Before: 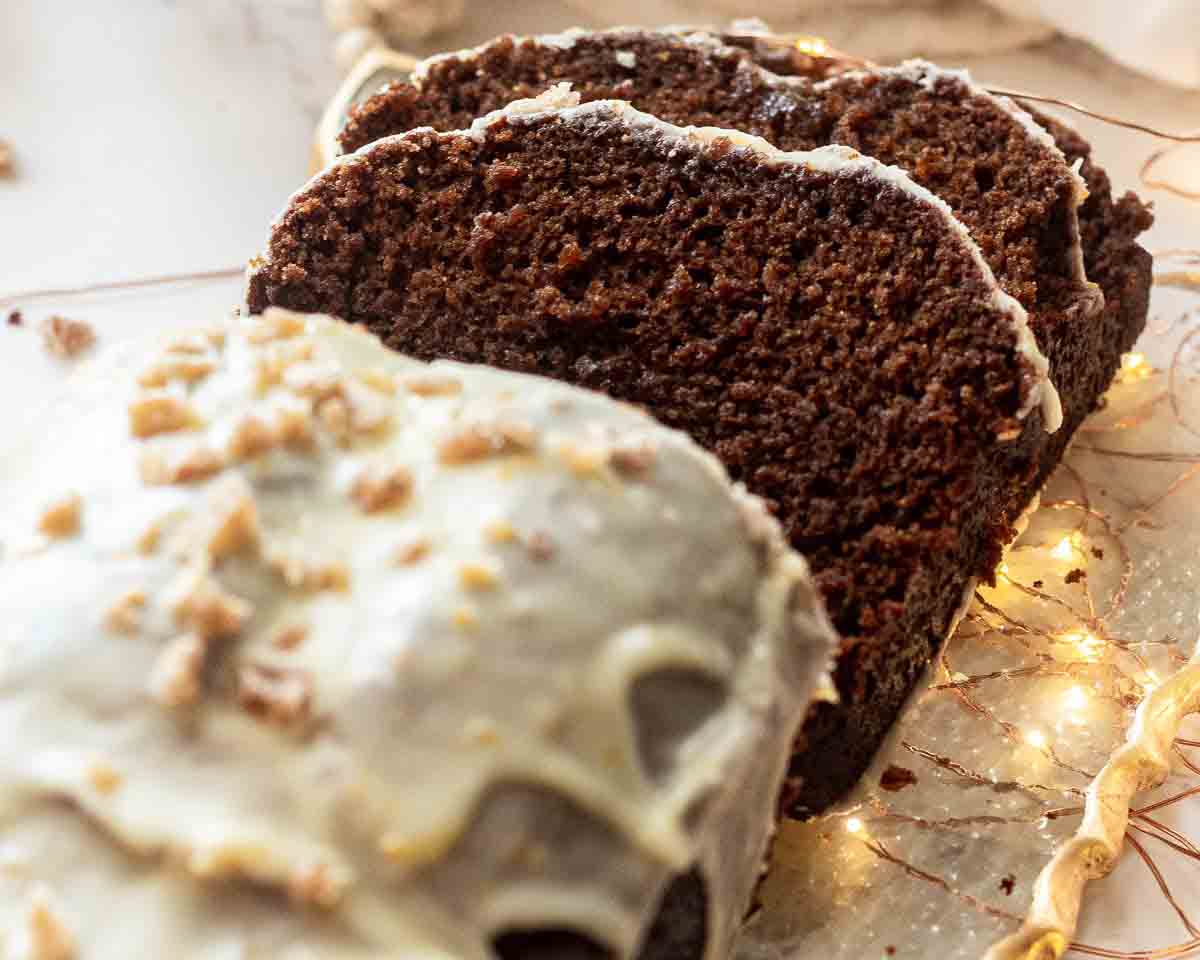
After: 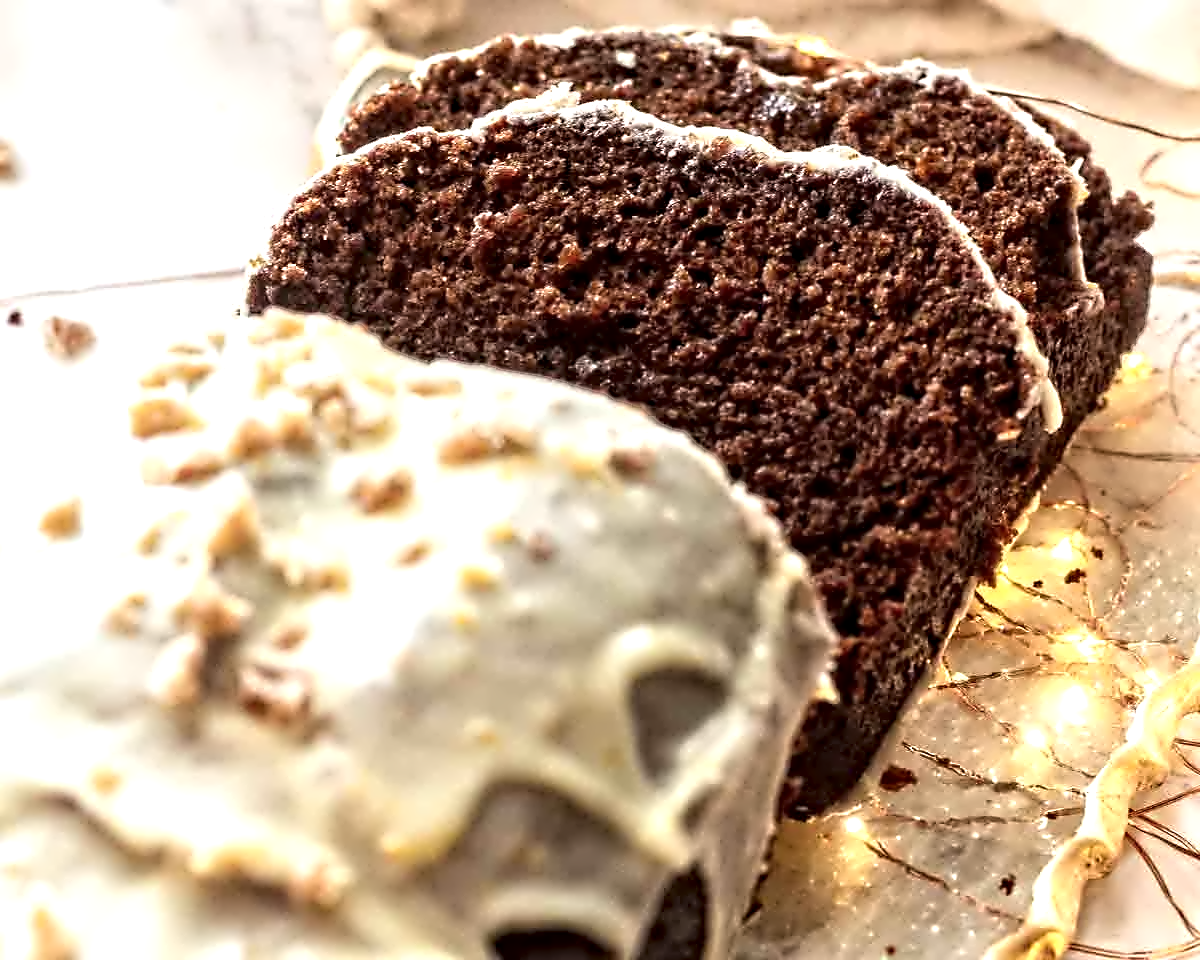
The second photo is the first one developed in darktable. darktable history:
exposure: exposure 0.497 EV, compensate highlight preservation false
contrast equalizer: octaves 7, y [[0.5, 0.542, 0.583, 0.625, 0.667, 0.708], [0.5 ×6], [0.5 ×6], [0, 0.033, 0.067, 0.1, 0.133, 0.167], [0, 0.05, 0.1, 0.15, 0.2, 0.25]]
